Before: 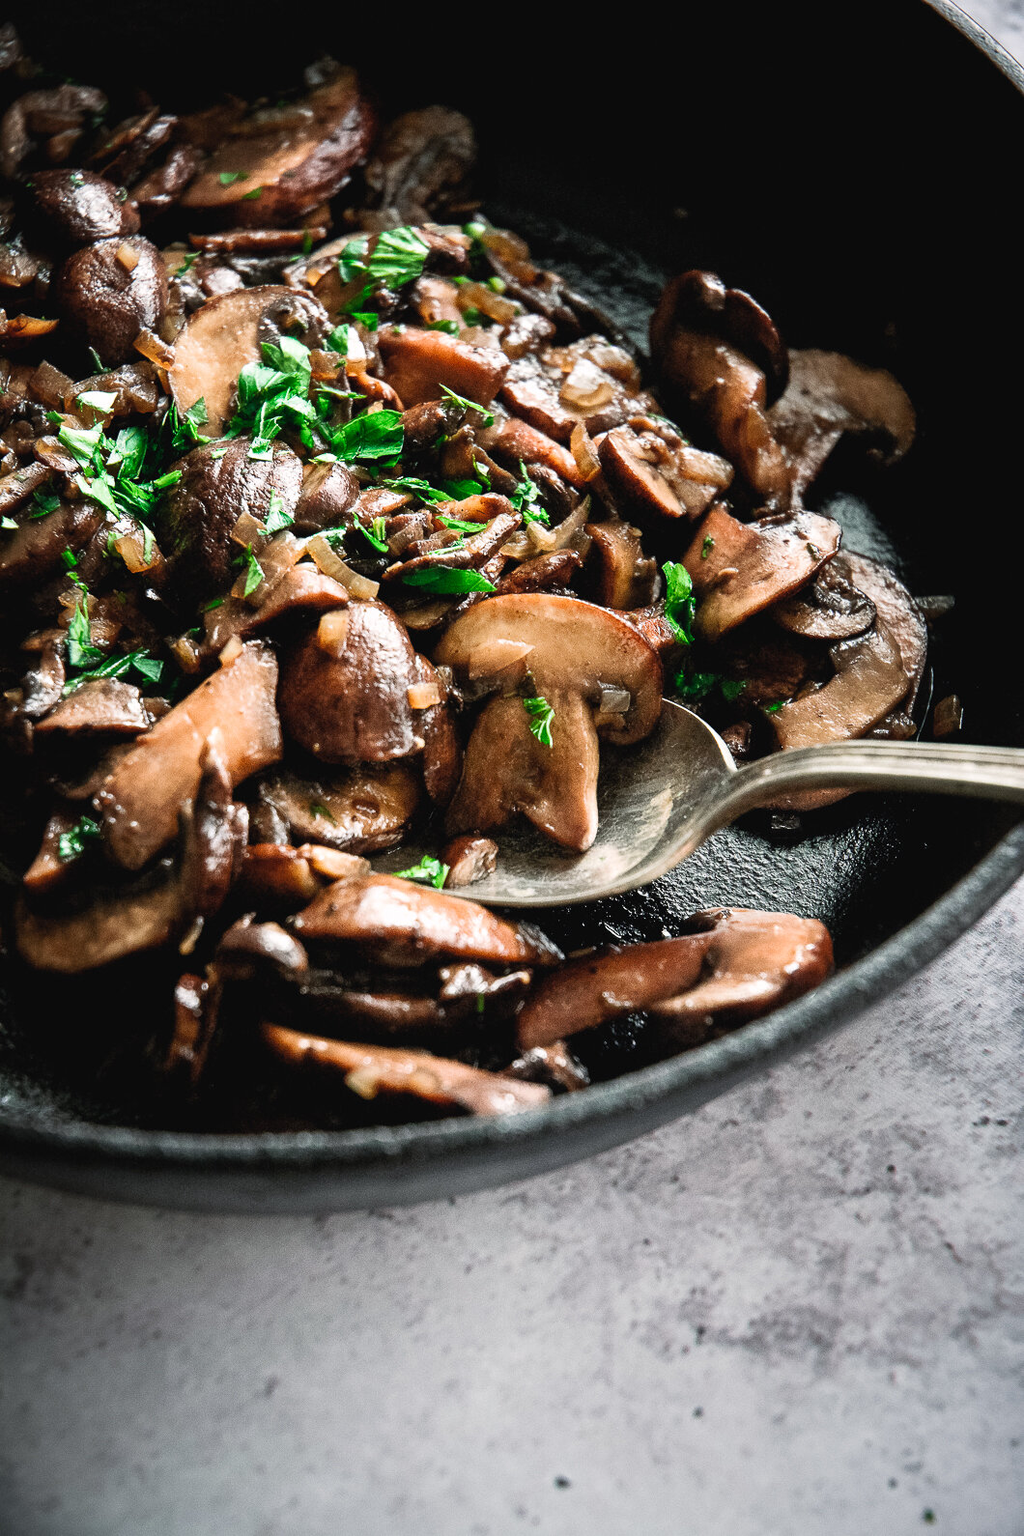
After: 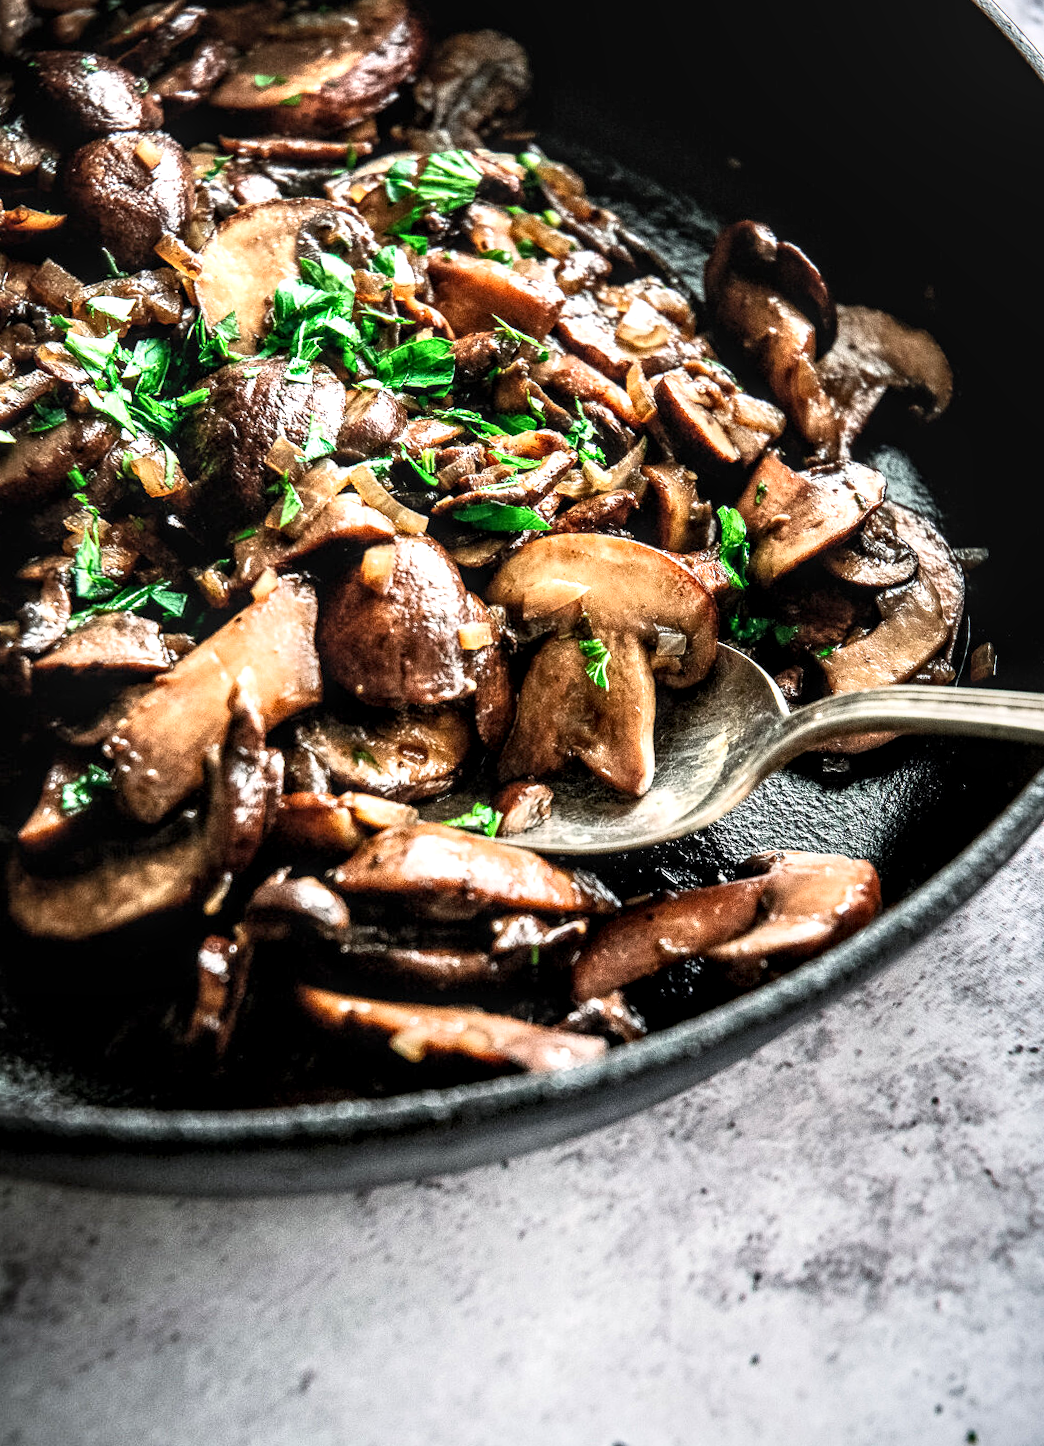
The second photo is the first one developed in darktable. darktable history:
contrast brightness saturation: contrast 0.2, brightness 0.15, saturation 0.14
local contrast: highlights 60%, shadows 60%, detail 160%
rotate and perspective: rotation -0.013°, lens shift (vertical) -0.027, lens shift (horizontal) 0.178, crop left 0.016, crop right 0.989, crop top 0.082, crop bottom 0.918
